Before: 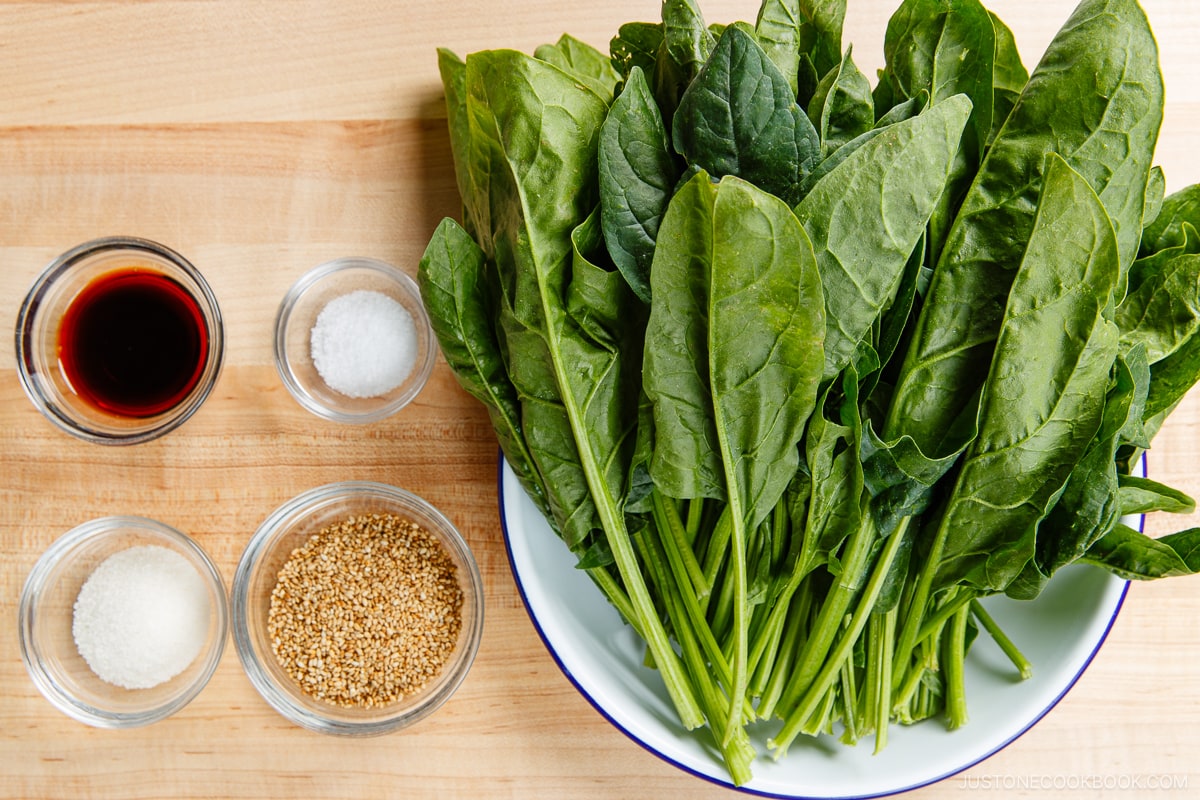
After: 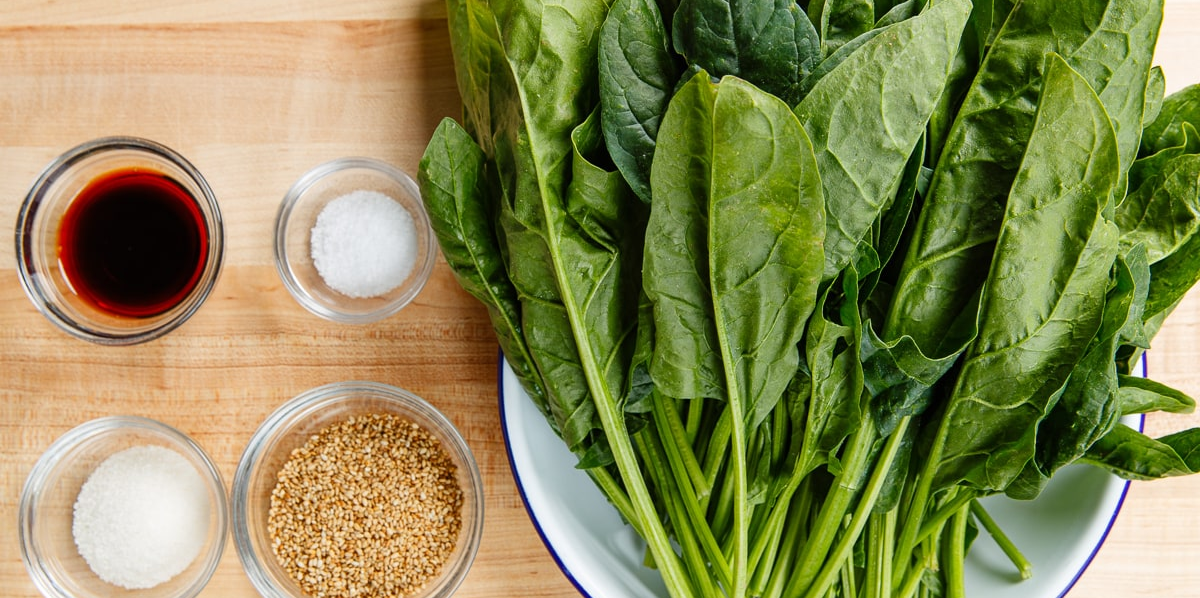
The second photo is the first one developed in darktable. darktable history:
crop and rotate: top 12.616%, bottom 12.557%
